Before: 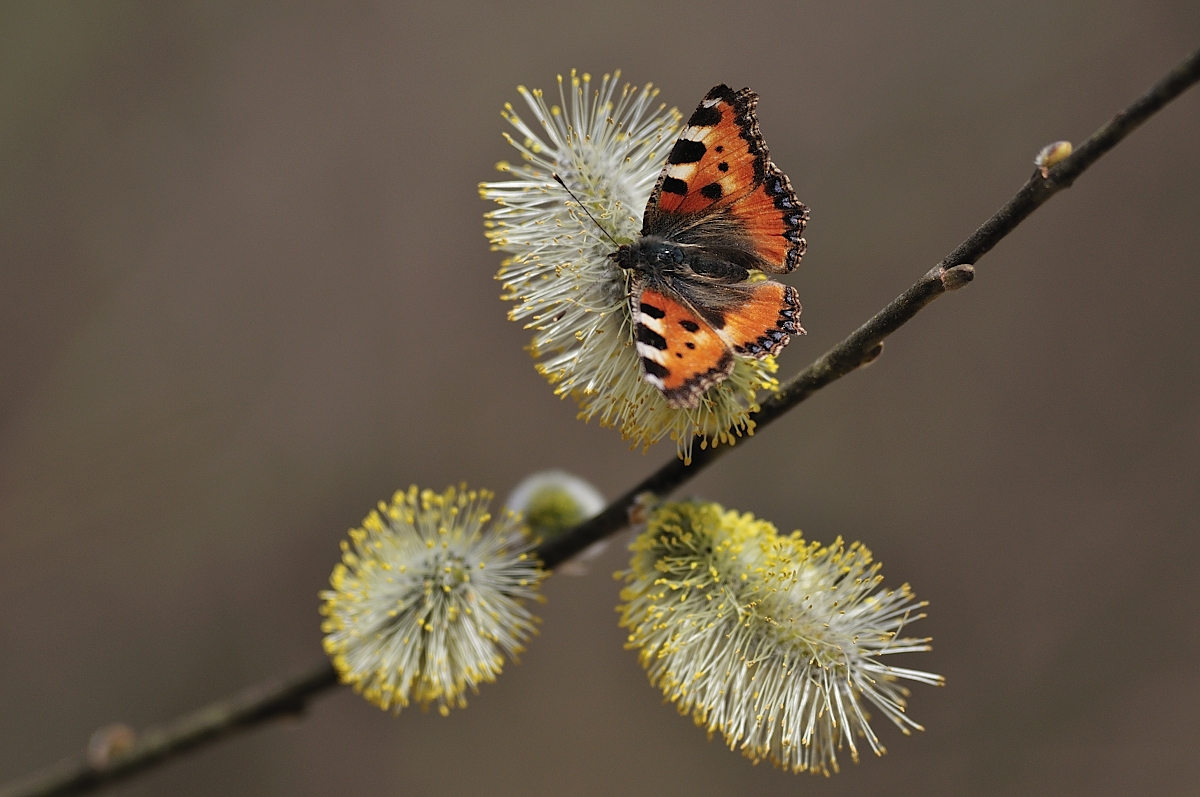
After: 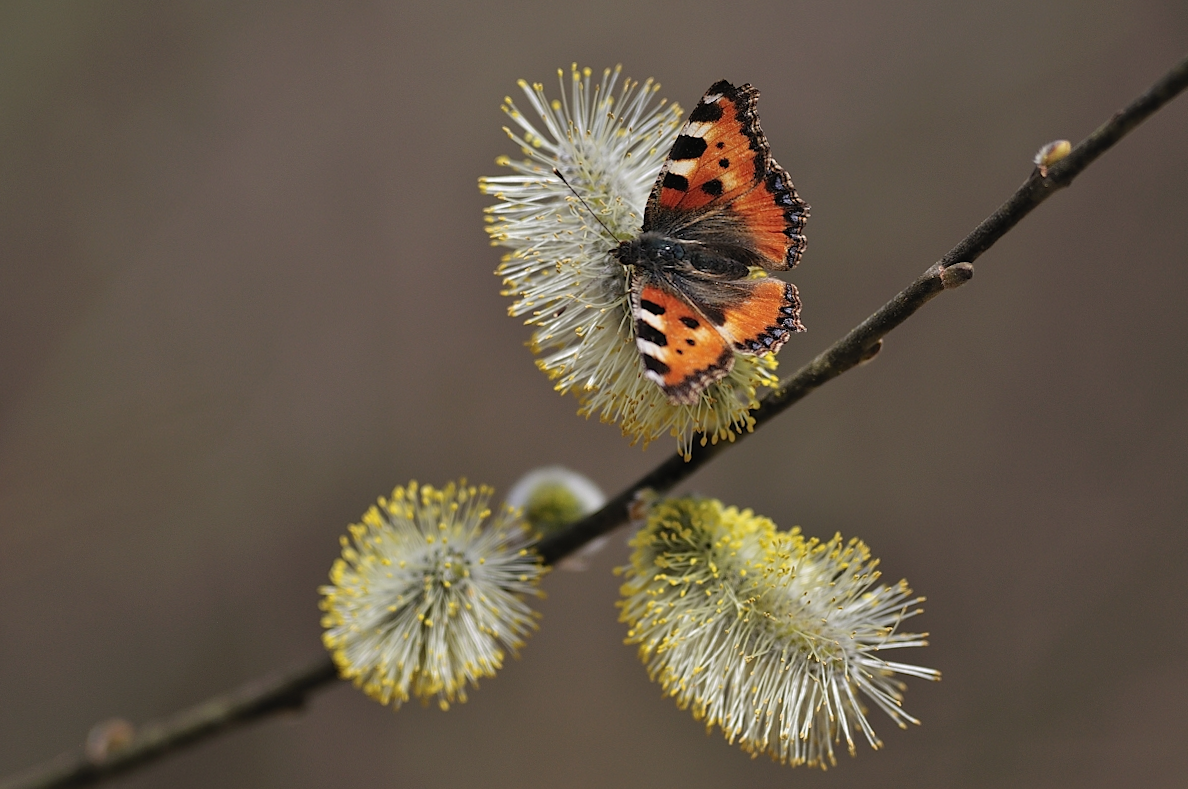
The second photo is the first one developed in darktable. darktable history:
rotate and perspective: rotation 0.174°, lens shift (vertical) 0.013, lens shift (horizontal) 0.019, shear 0.001, automatic cropping original format, crop left 0.007, crop right 0.991, crop top 0.016, crop bottom 0.997
white balance: red 1.004, blue 1.024
